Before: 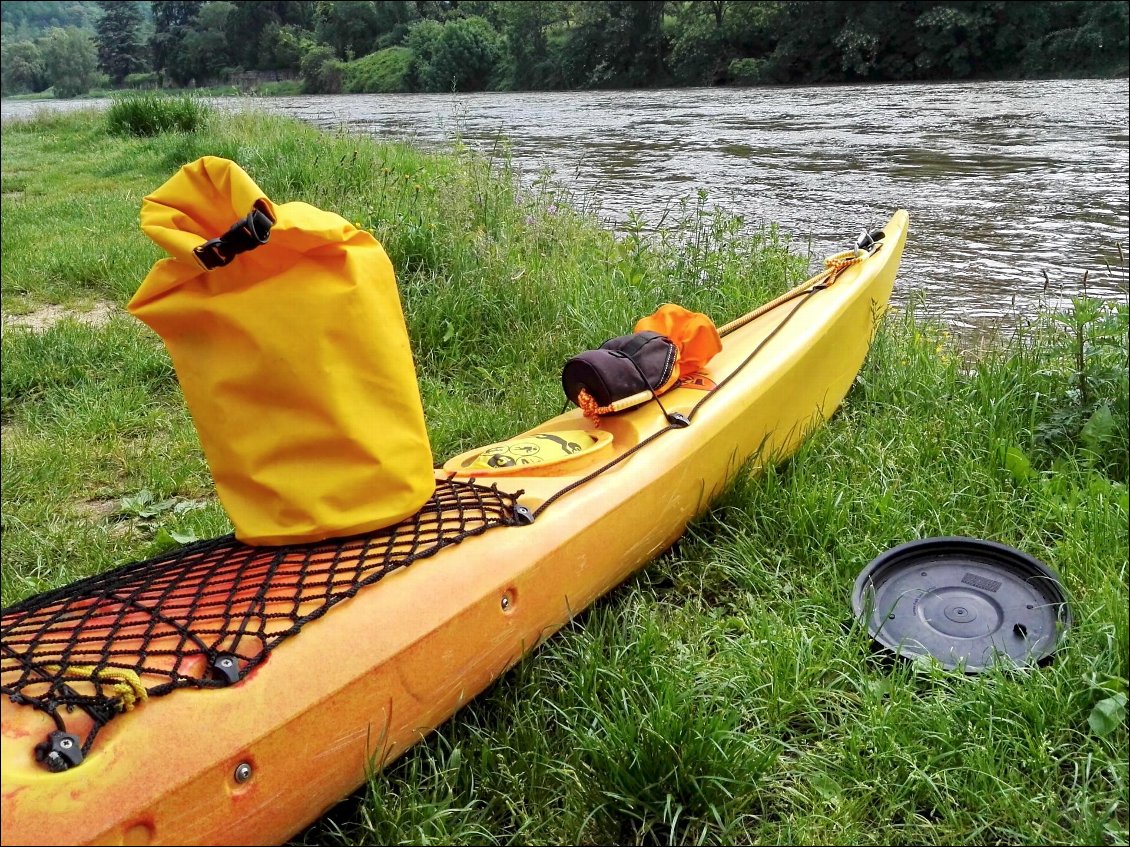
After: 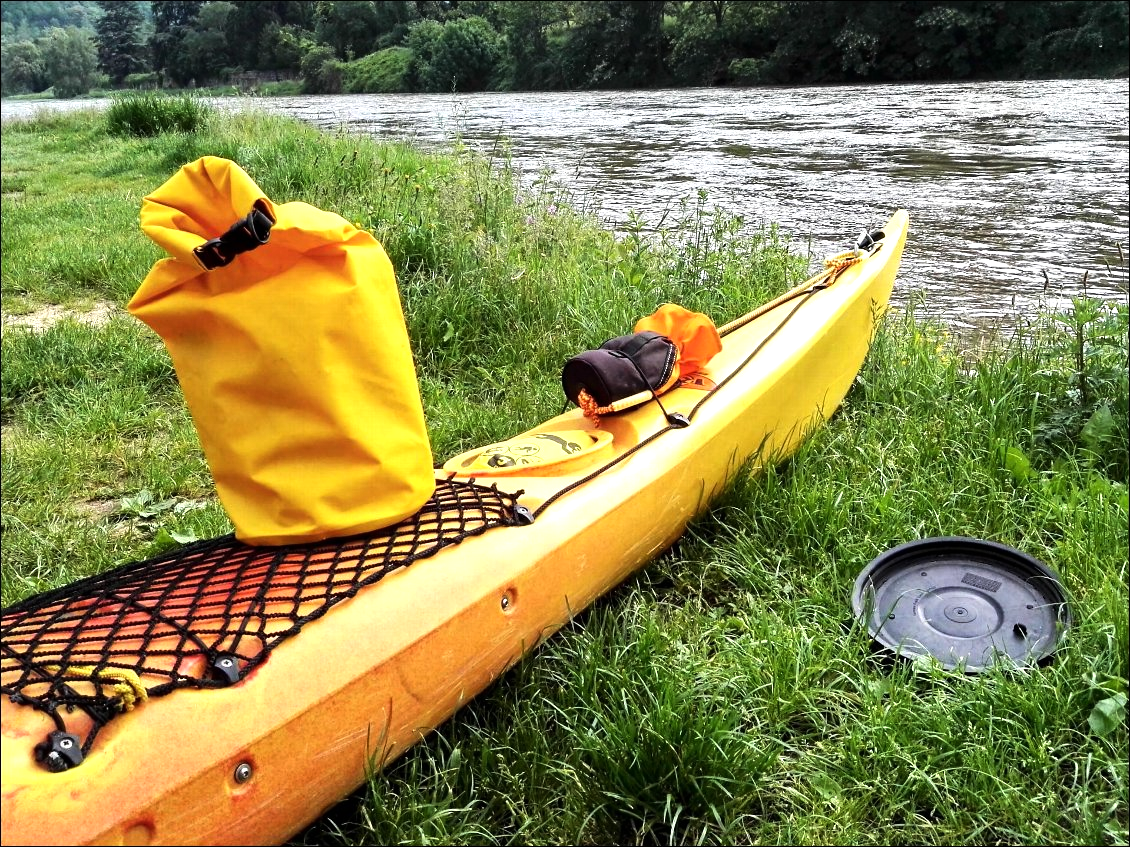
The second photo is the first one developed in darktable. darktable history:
tone equalizer: -8 EV -0.729 EV, -7 EV -0.732 EV, -6 EV -0.566 EV, -5 EV -0.365 EV, -3 EV 0.377 EV, -2 EV 0.6 EV, -1 EV 0.687 EV, +0 EV 0.779 EV, edges refinement/feathering 500, mask exposure compensation -1.57 EV, preserve details no
